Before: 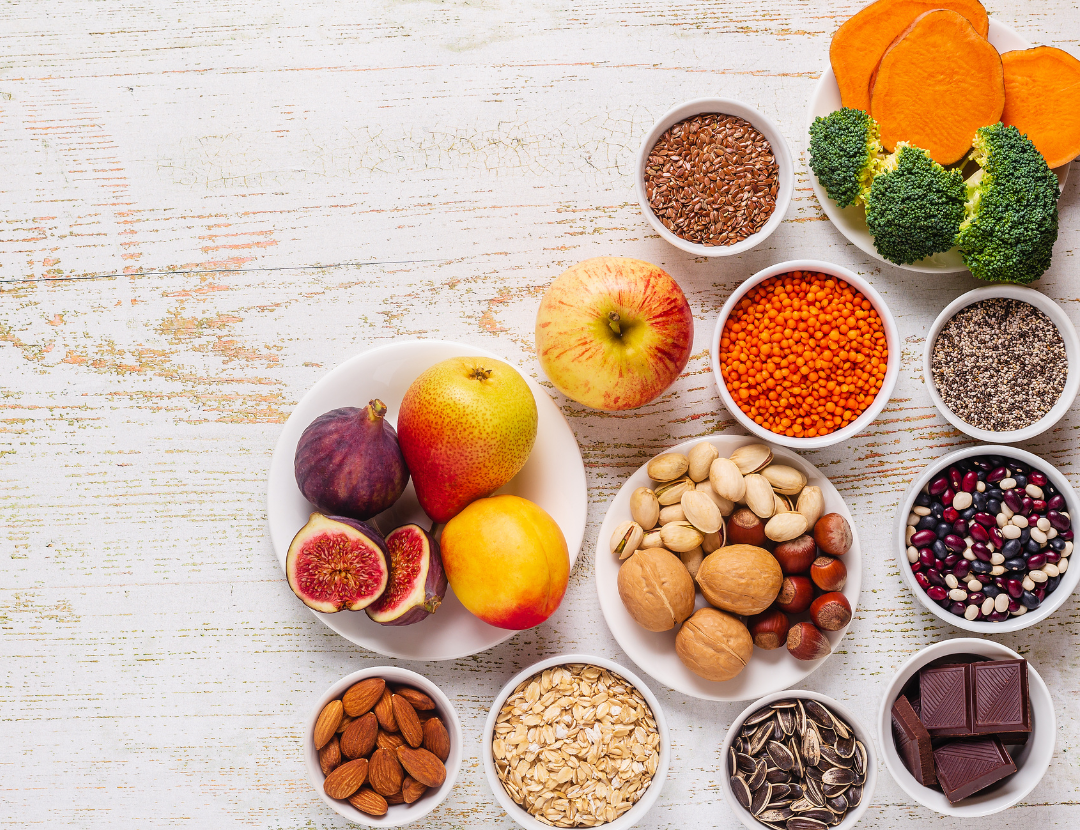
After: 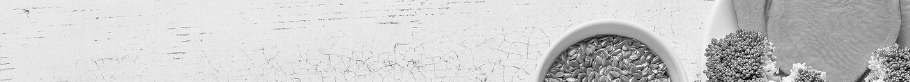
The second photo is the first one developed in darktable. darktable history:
crop and rotate: left 9.644%, top 9.491%, right 6.021%, bottom 80.509%
tone equalizer: -7 EV 0.15 EV, -6 EV 0.6 EV, -5 EV 1.15 EV, -4 EV 1.33 EV, -3 EV 1.15 EV, -2 EV 0.6 EV, -1 EV 0.15 EV, mask exposure compensation -0.5 EV
monochrome: a -6.99, b 35.61, size 1.4
white balance: emerald 1
